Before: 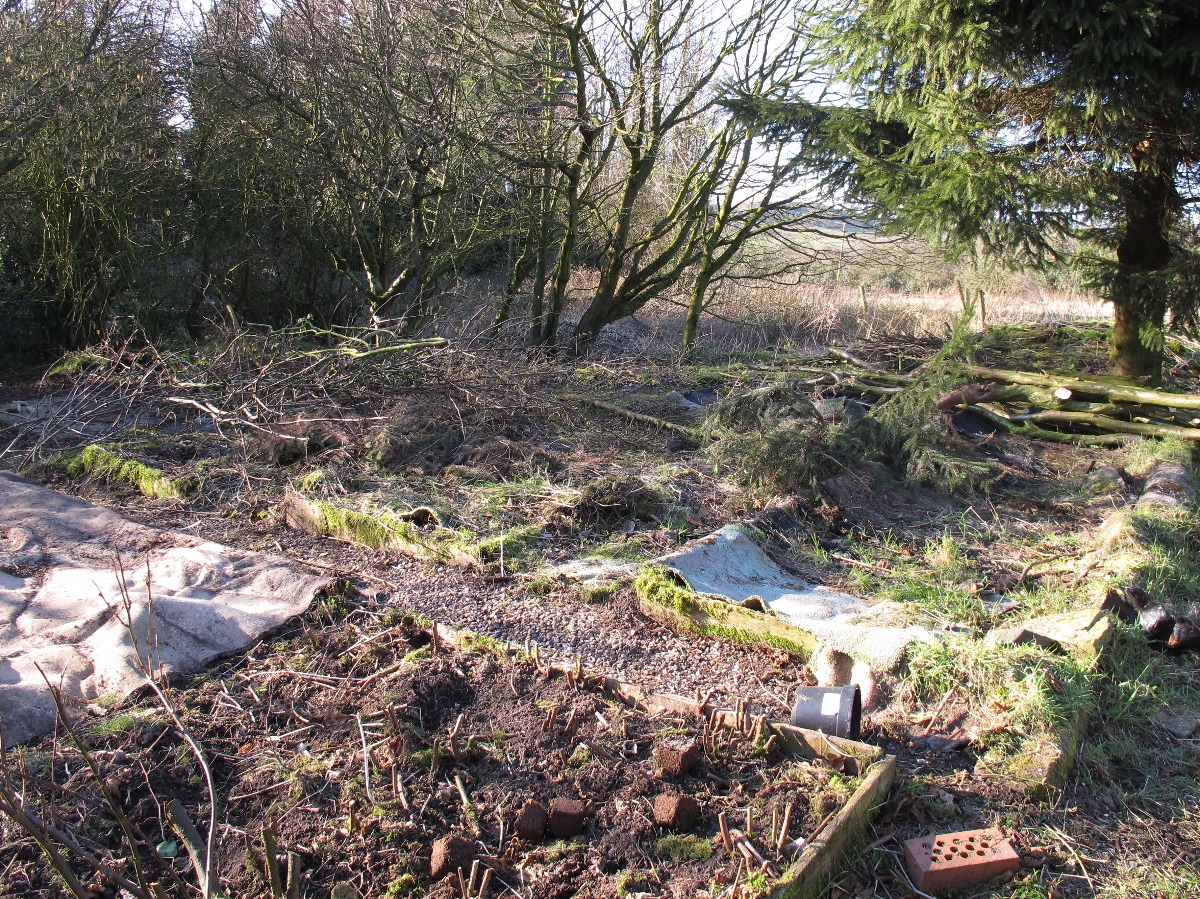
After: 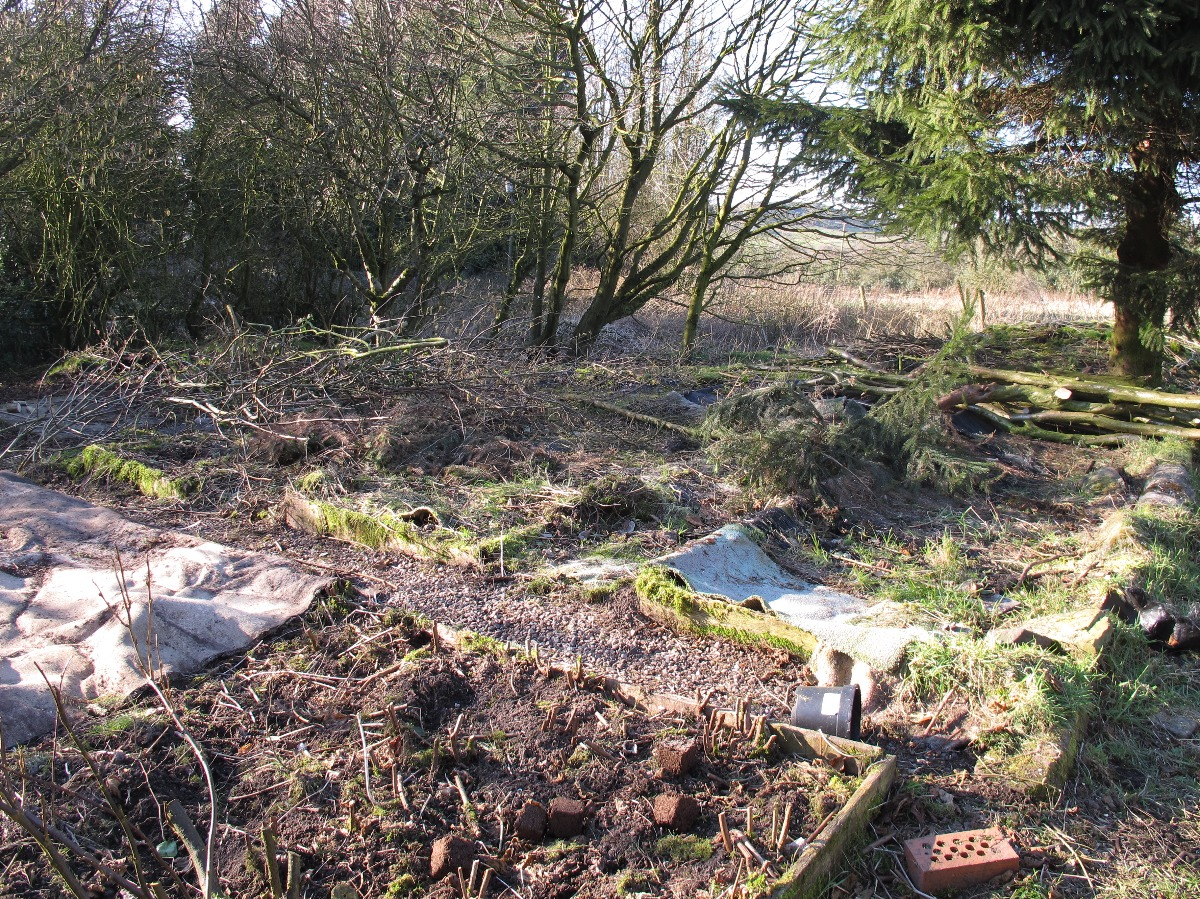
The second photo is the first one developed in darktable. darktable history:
shadows and highlights: radius 107.23, shadows 40.73, highlights -72.88, low approximation 0.01, soften with gaussian
